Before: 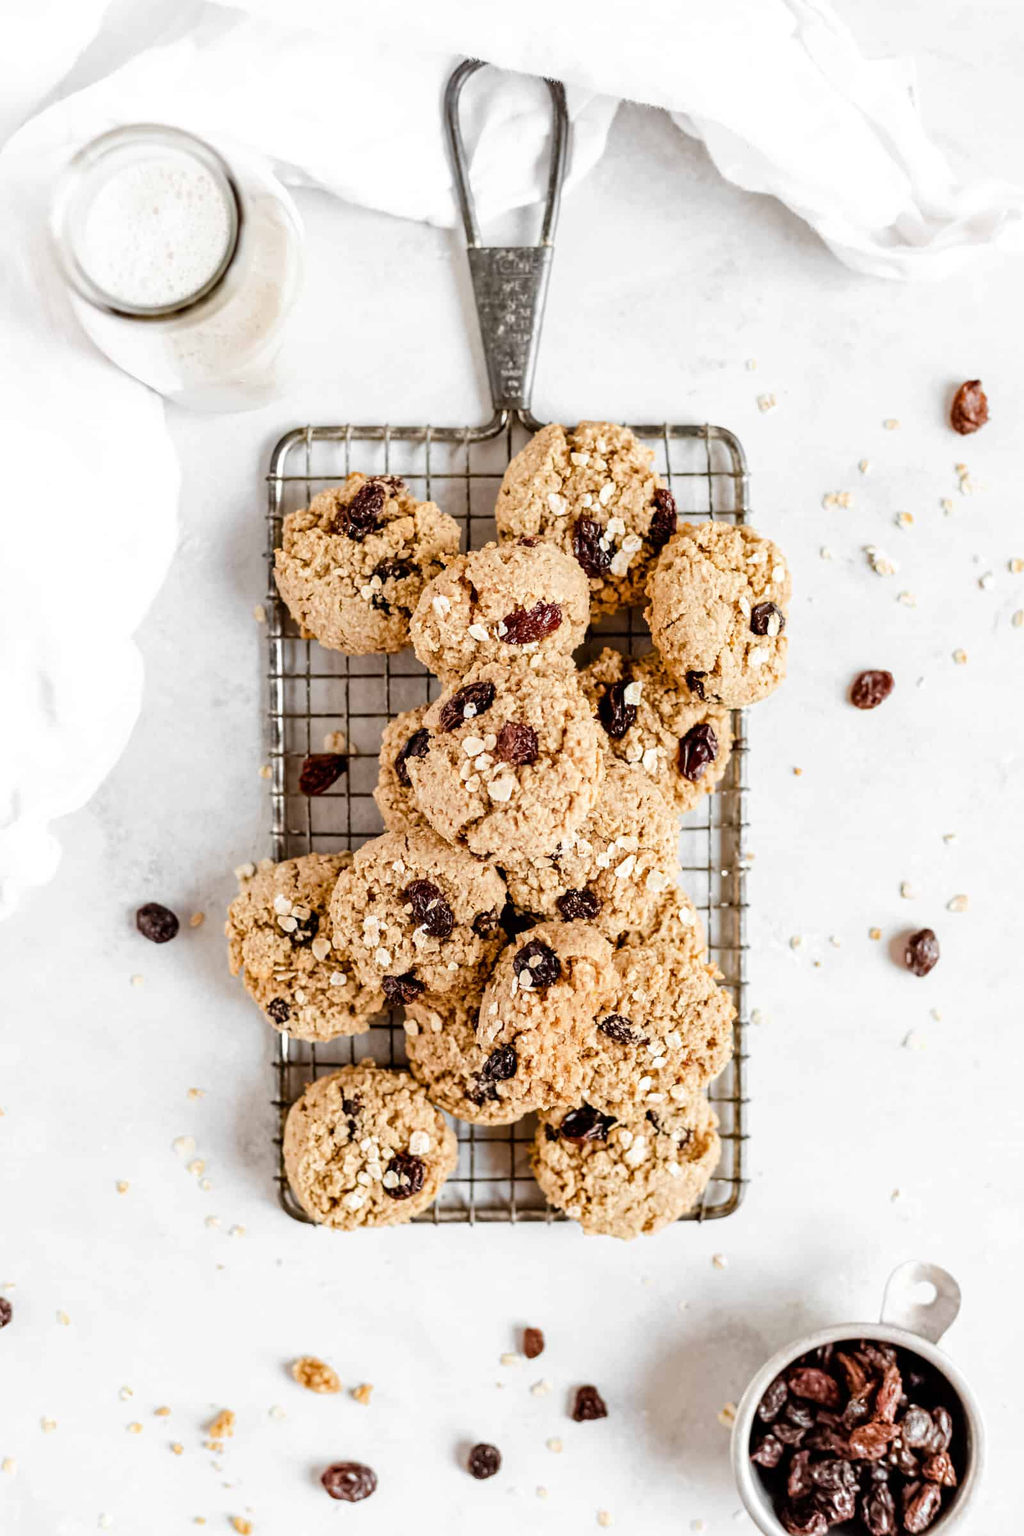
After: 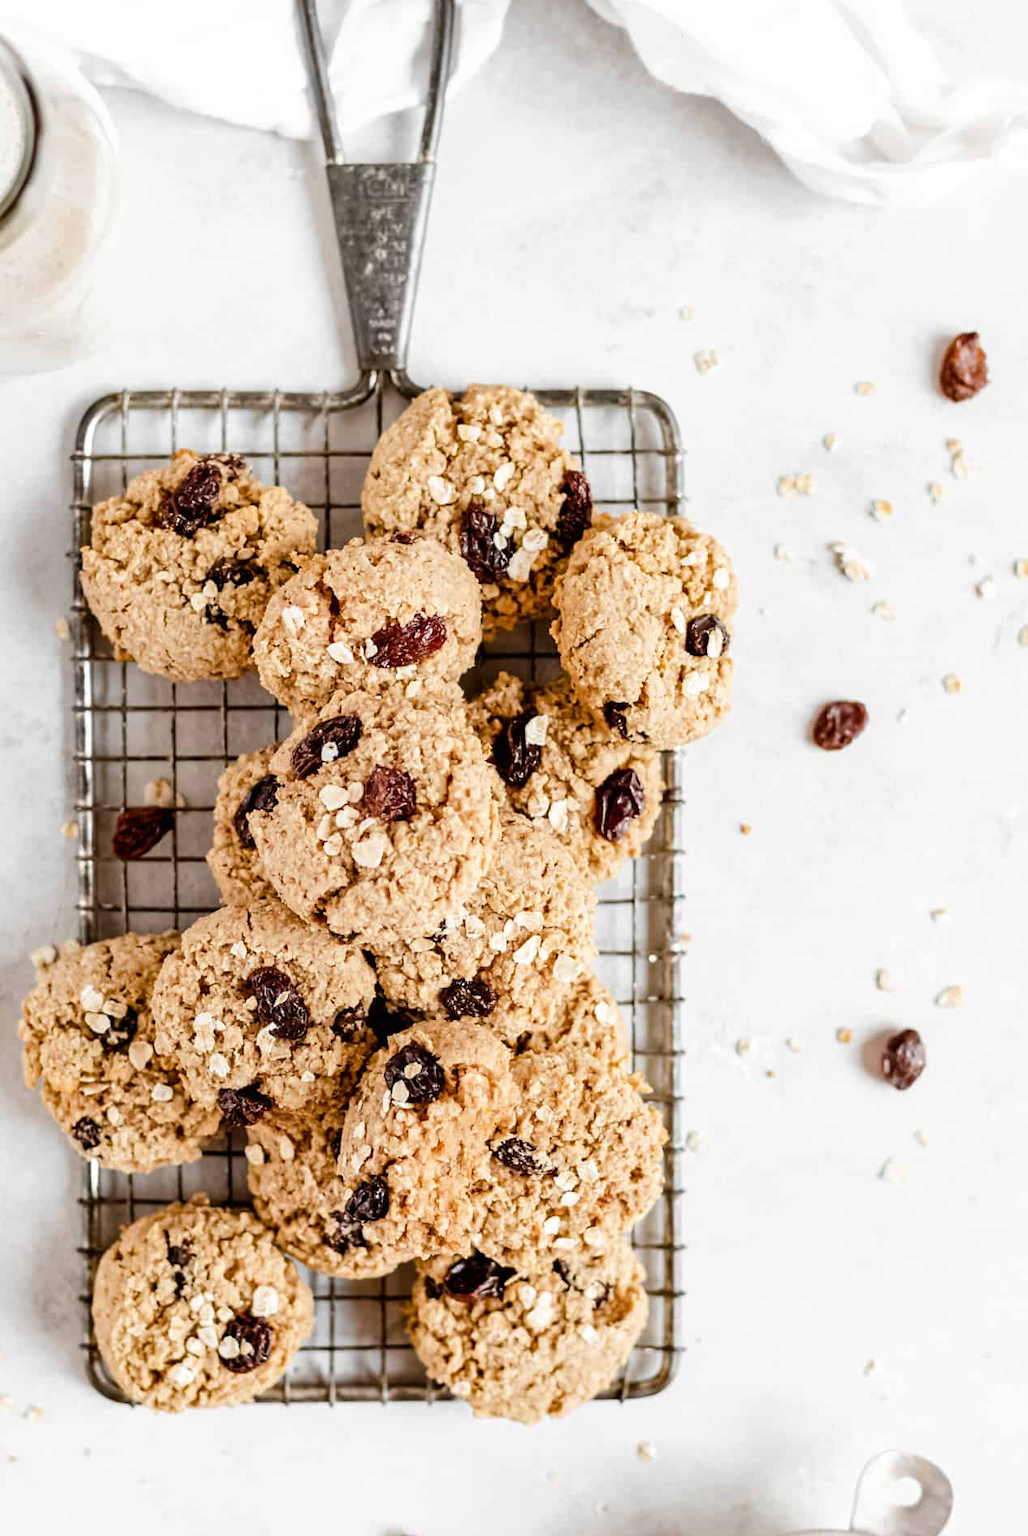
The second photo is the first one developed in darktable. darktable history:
crop and rotate: left 20.591%, top 7.719%, right 0.345%, bottom 13.507%
